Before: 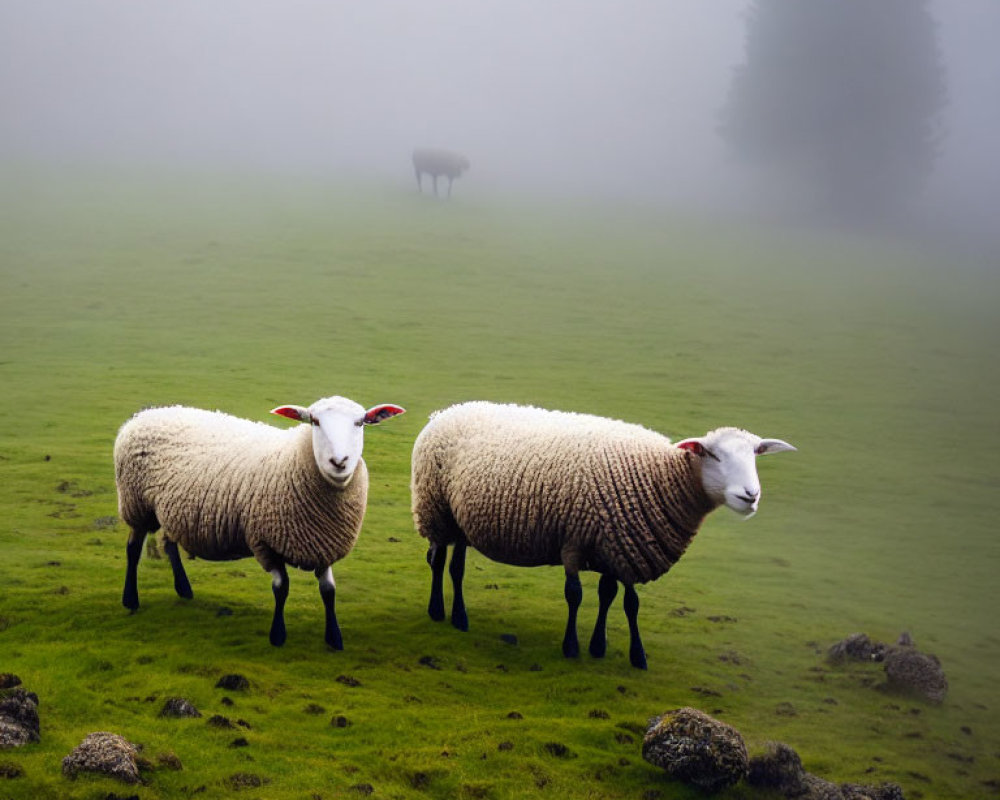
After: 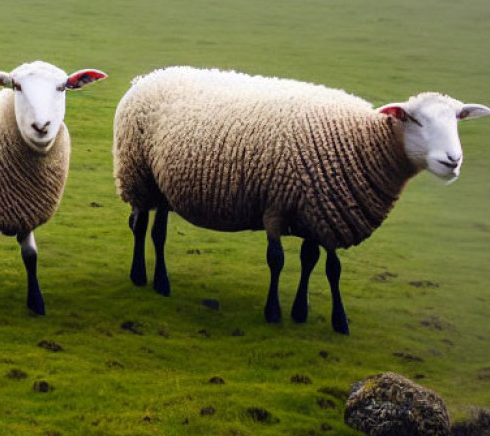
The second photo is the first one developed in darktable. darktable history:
crop: left 29.811%, top 41.89%, right 21.113%, bottom 3.516%
